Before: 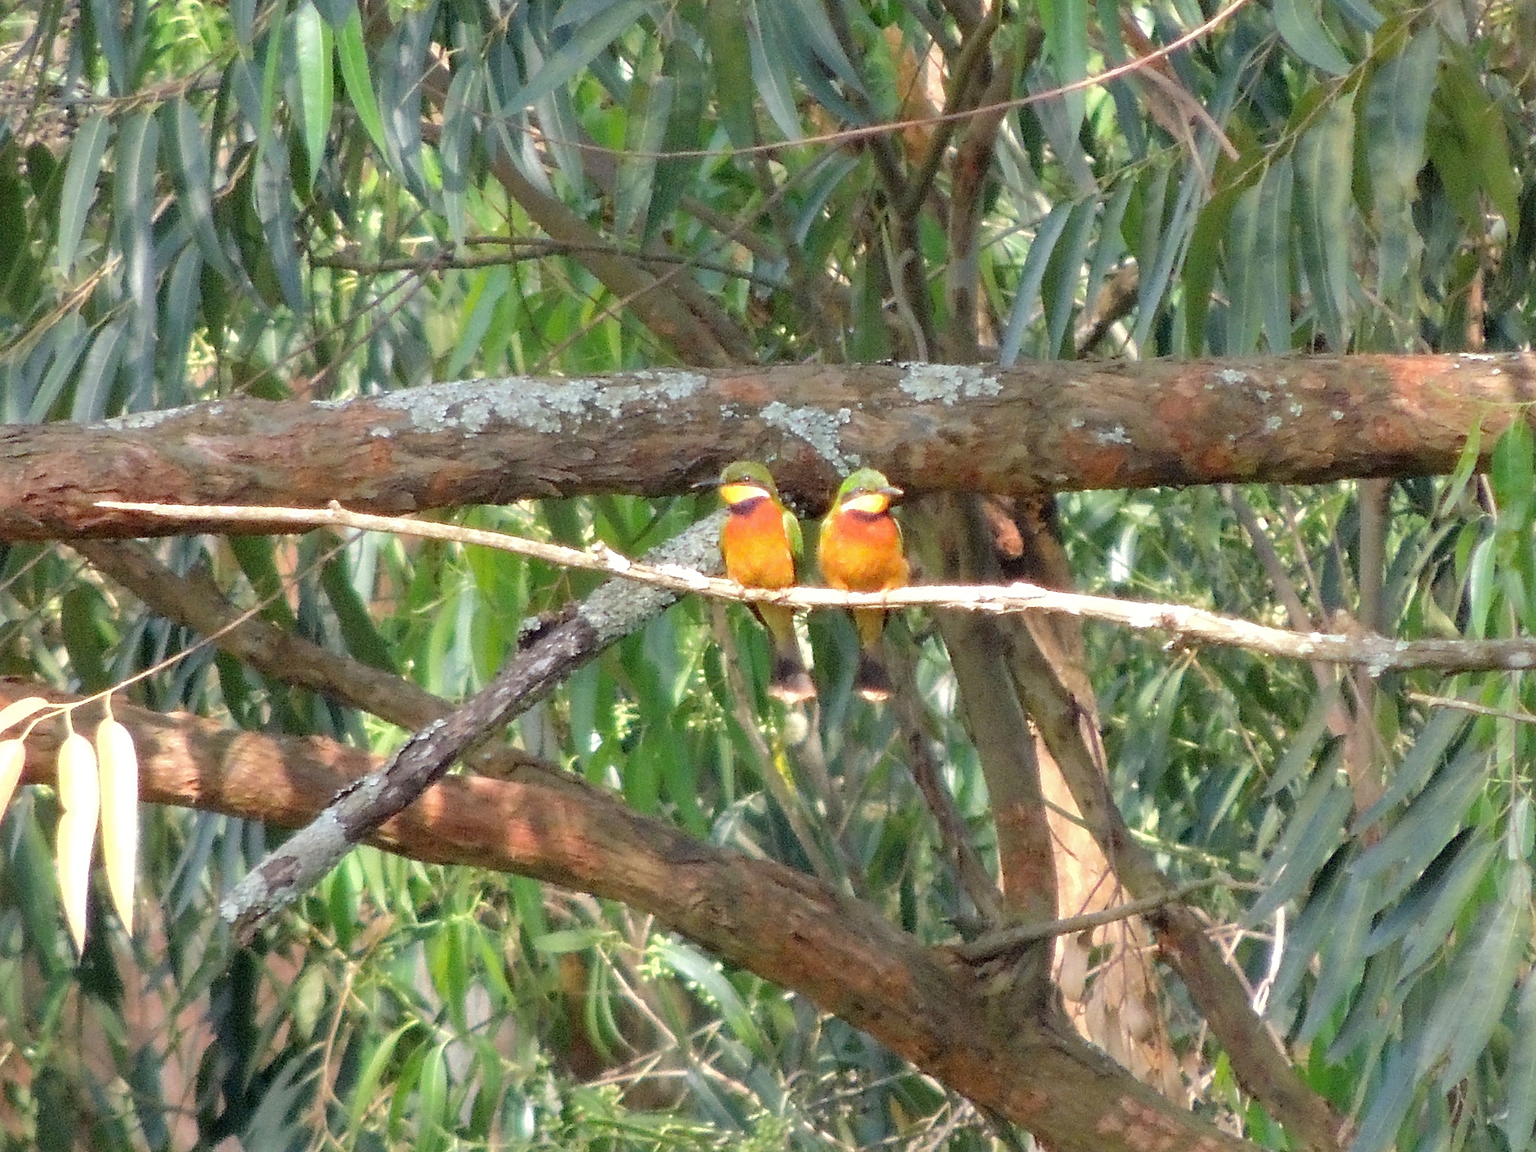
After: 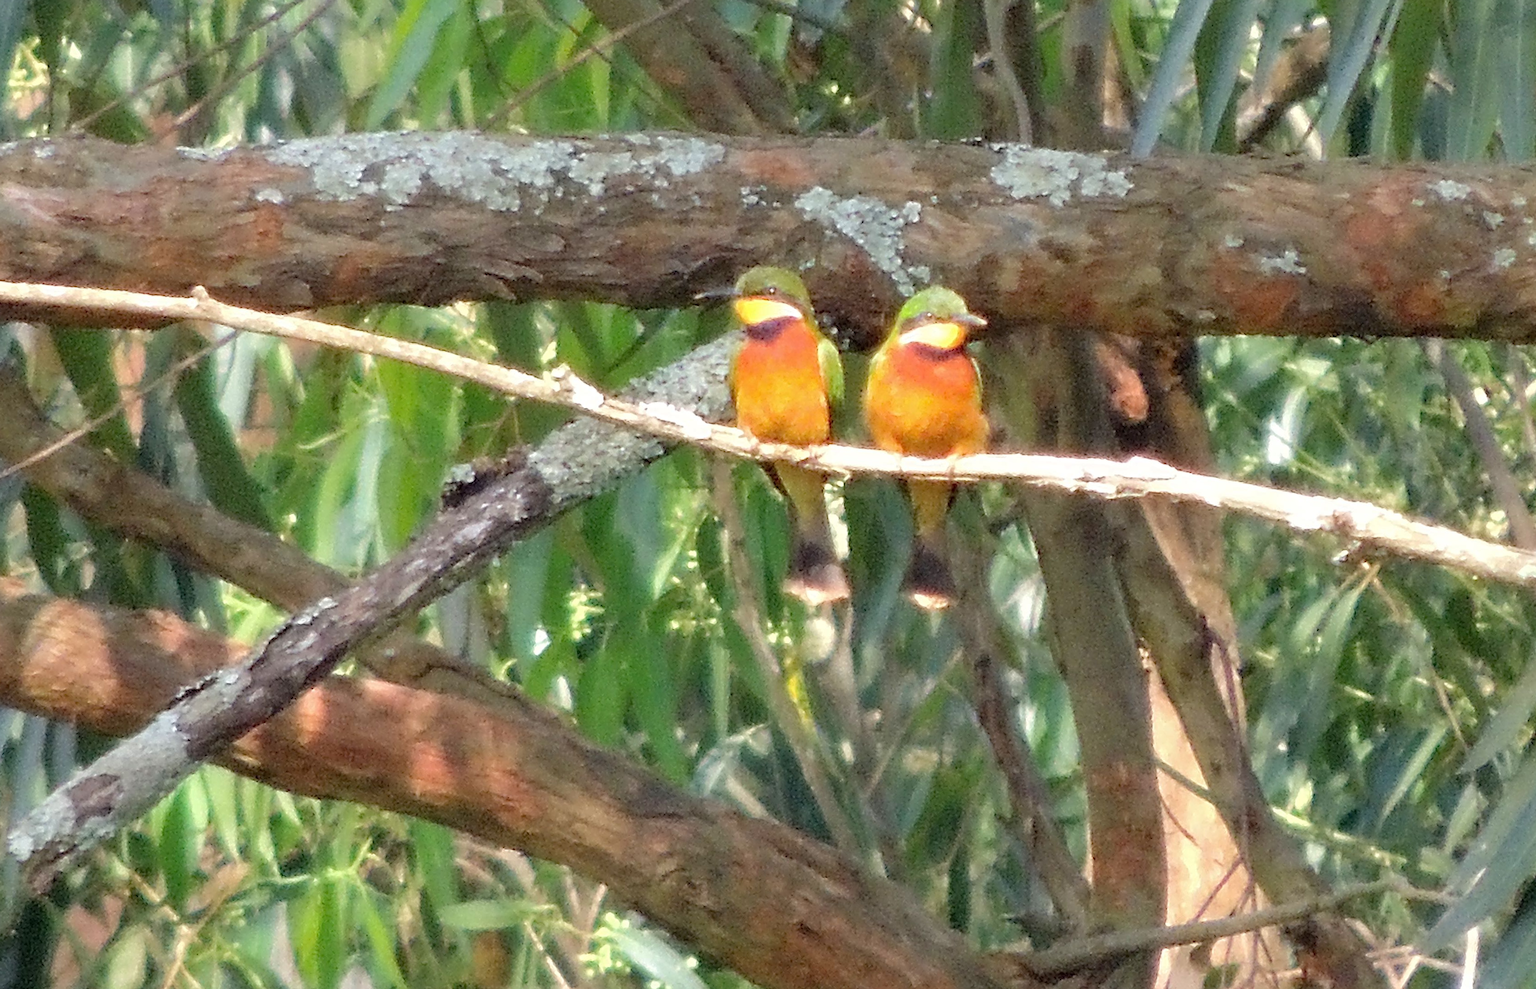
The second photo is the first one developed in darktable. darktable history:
crop and rotate: angle -3.46°, left 9.792%, top 21.143%, right 12.275%, bottom 11.889%
